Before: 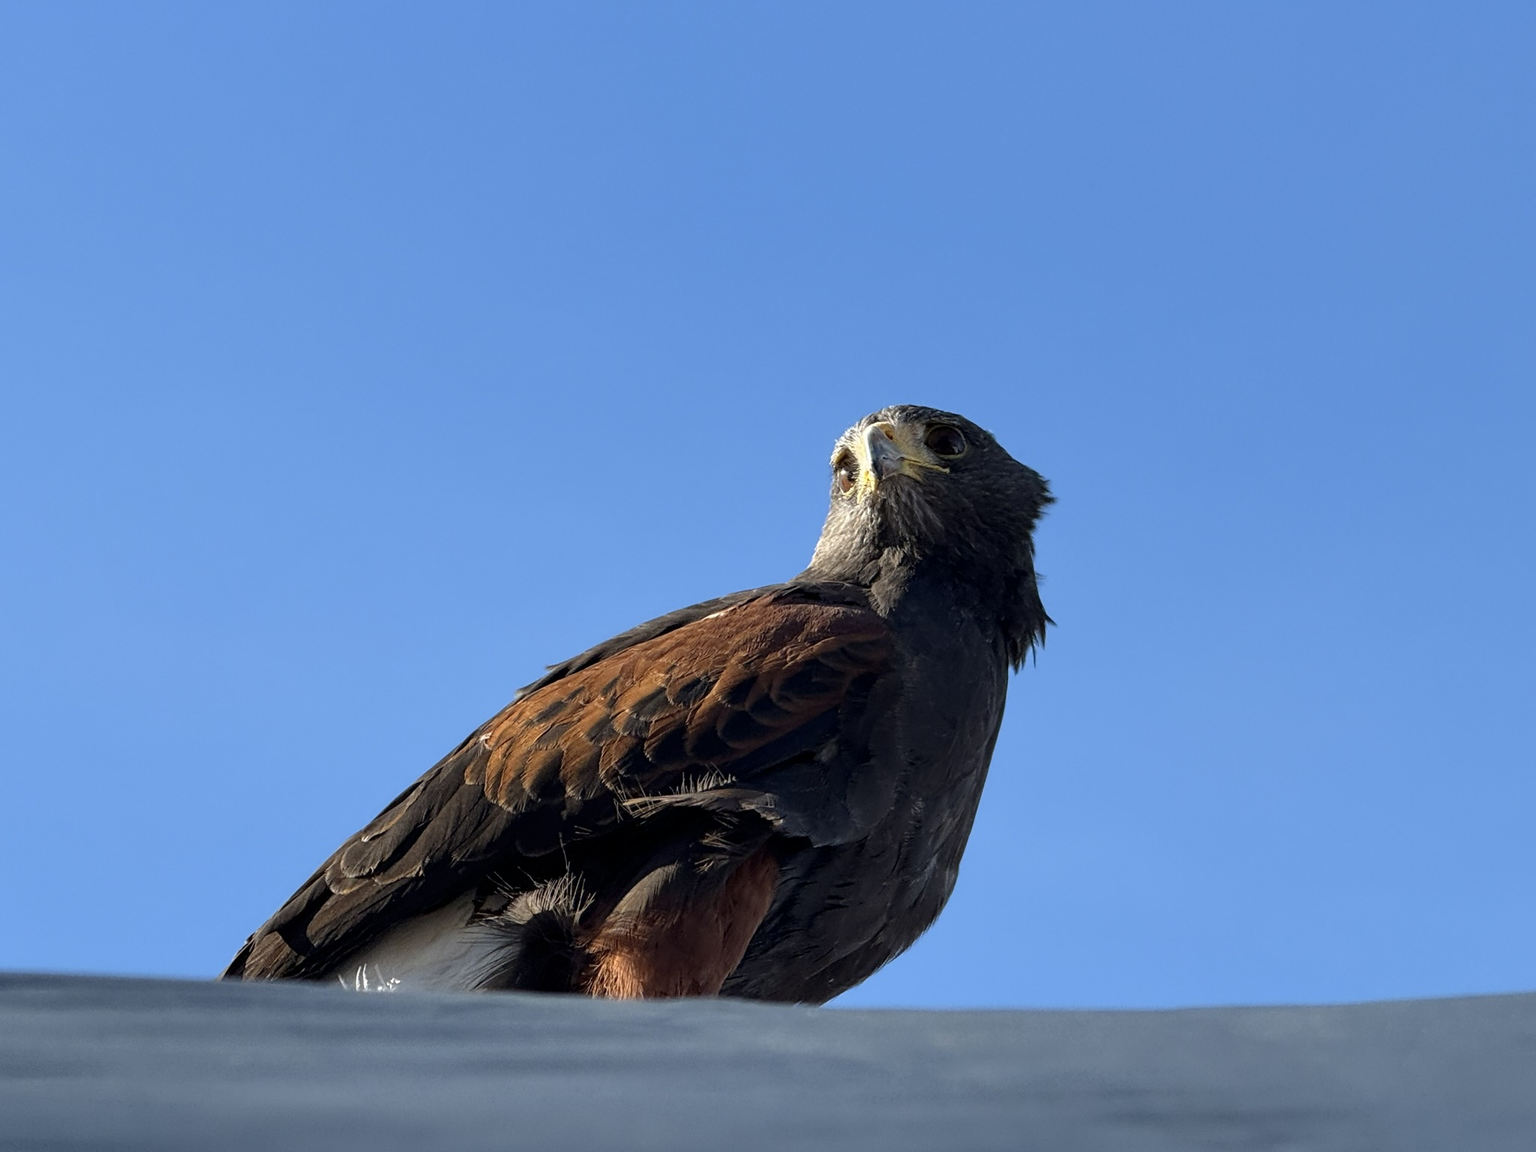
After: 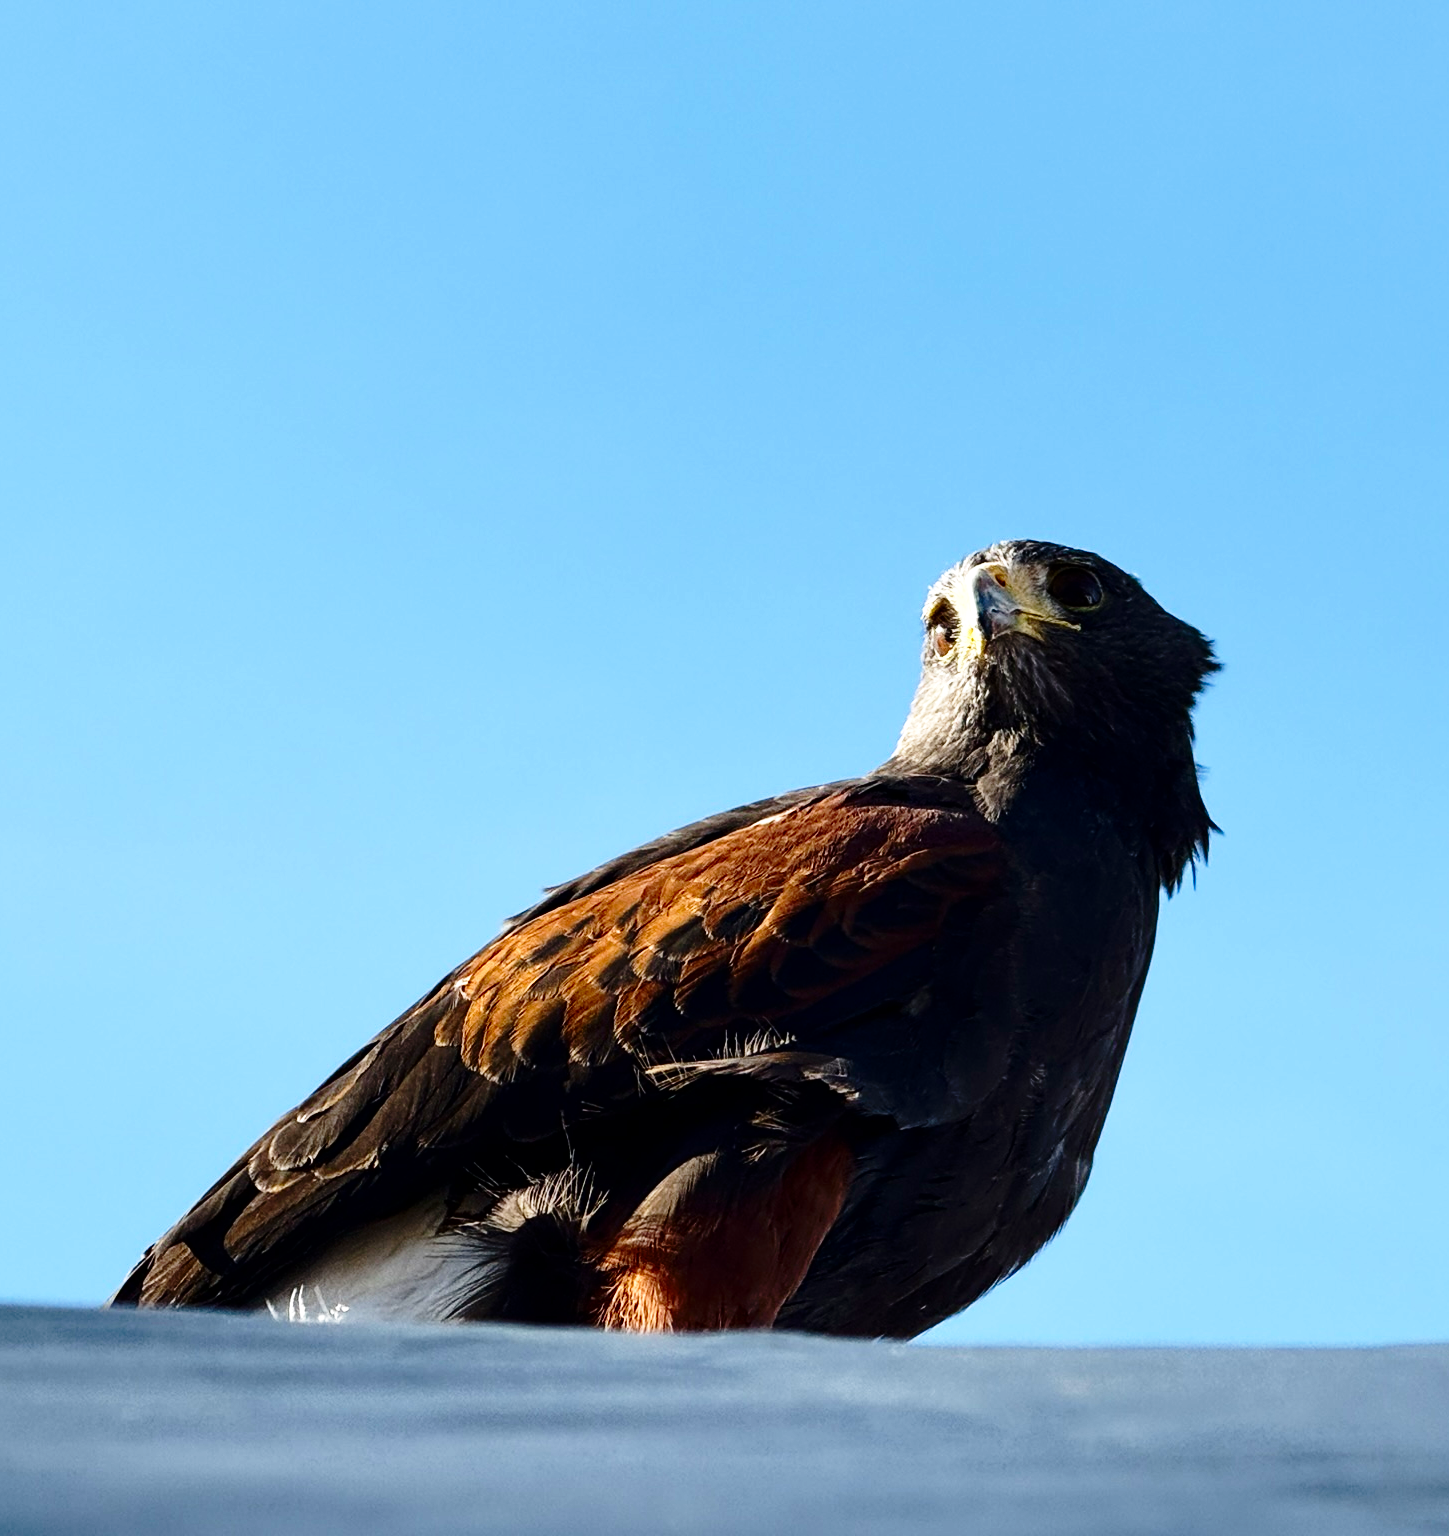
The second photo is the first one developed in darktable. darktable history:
color balance rgb: on, module defaults
crop and rotate: left 9.061%, right 20.142%
tone equalizer: -8 EV -0.417 EV, -7 EV -0.389 EV, -6 EV -0.333 EV, -5 EV -0.222 EV, -3 EV 0.222 EV, -2 EV 0.333 EV, -1 EV 0.389 EV, +0 EV 0.417 EV, edges refinement/feathering 500, mask exposure compensation -1.57 EV, preserve details no
contrast brightness saturation: contrast 0.07, brightness -0.14, saturation 0.11
base curve: curves: ch0 [(0, 0) (0.028, 0.03) (0.121, 0.232) (0.46, 0.748) (0.859, 0.968) (1, 1)], preserve colors none
